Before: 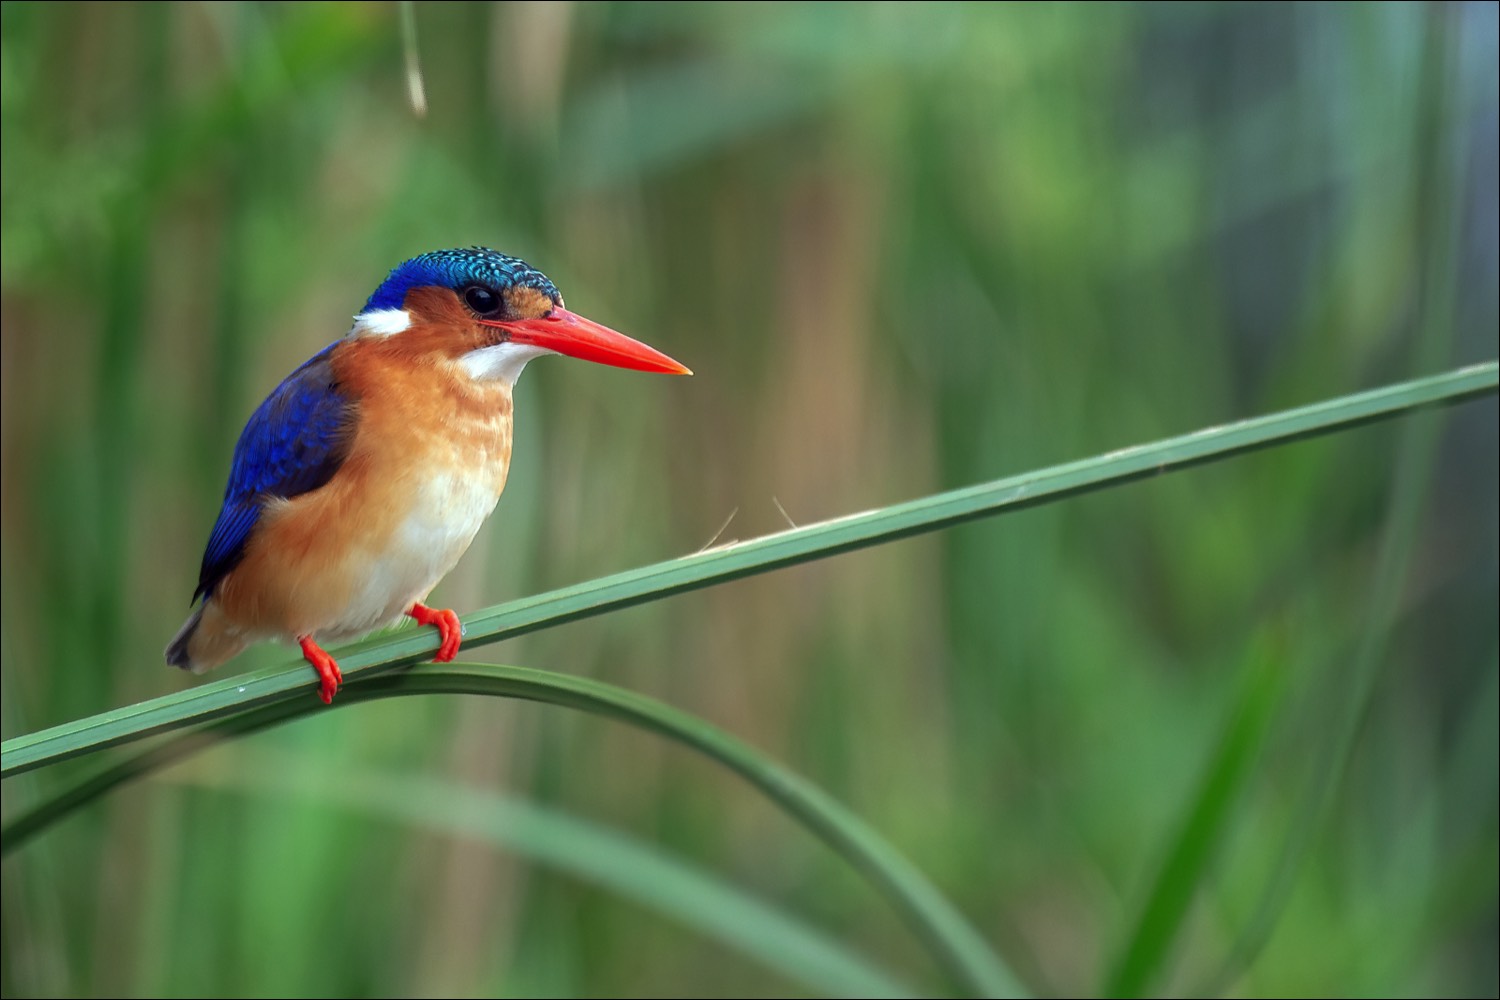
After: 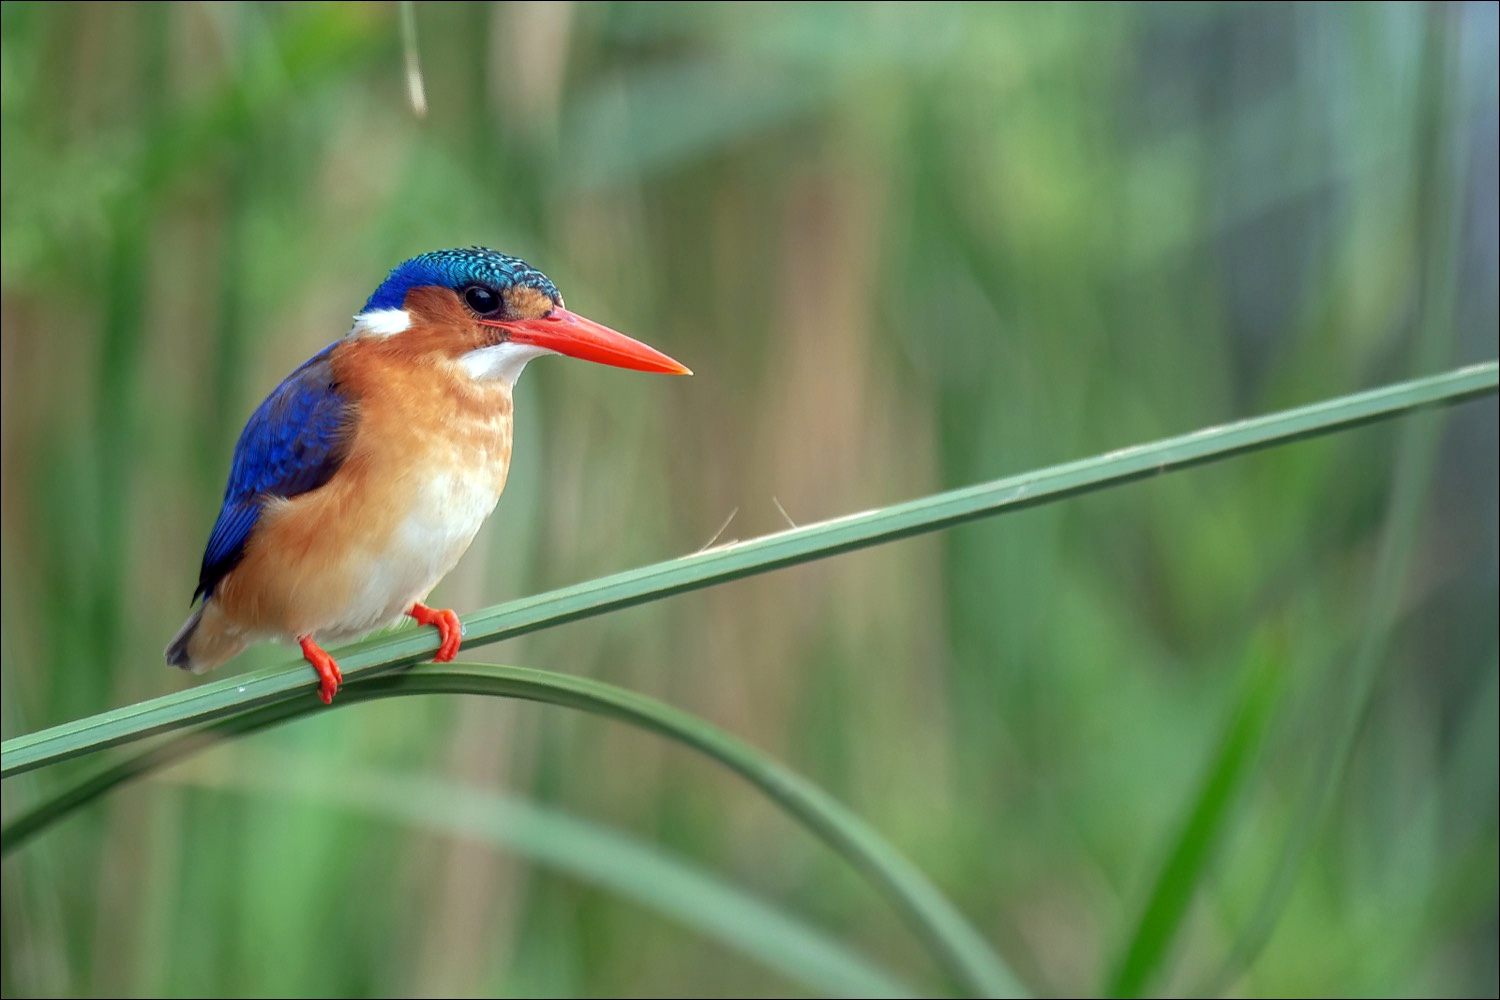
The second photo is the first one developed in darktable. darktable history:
local contrast: highlights 102%, shadows 98%, detail 119%, midtone range 0.2
